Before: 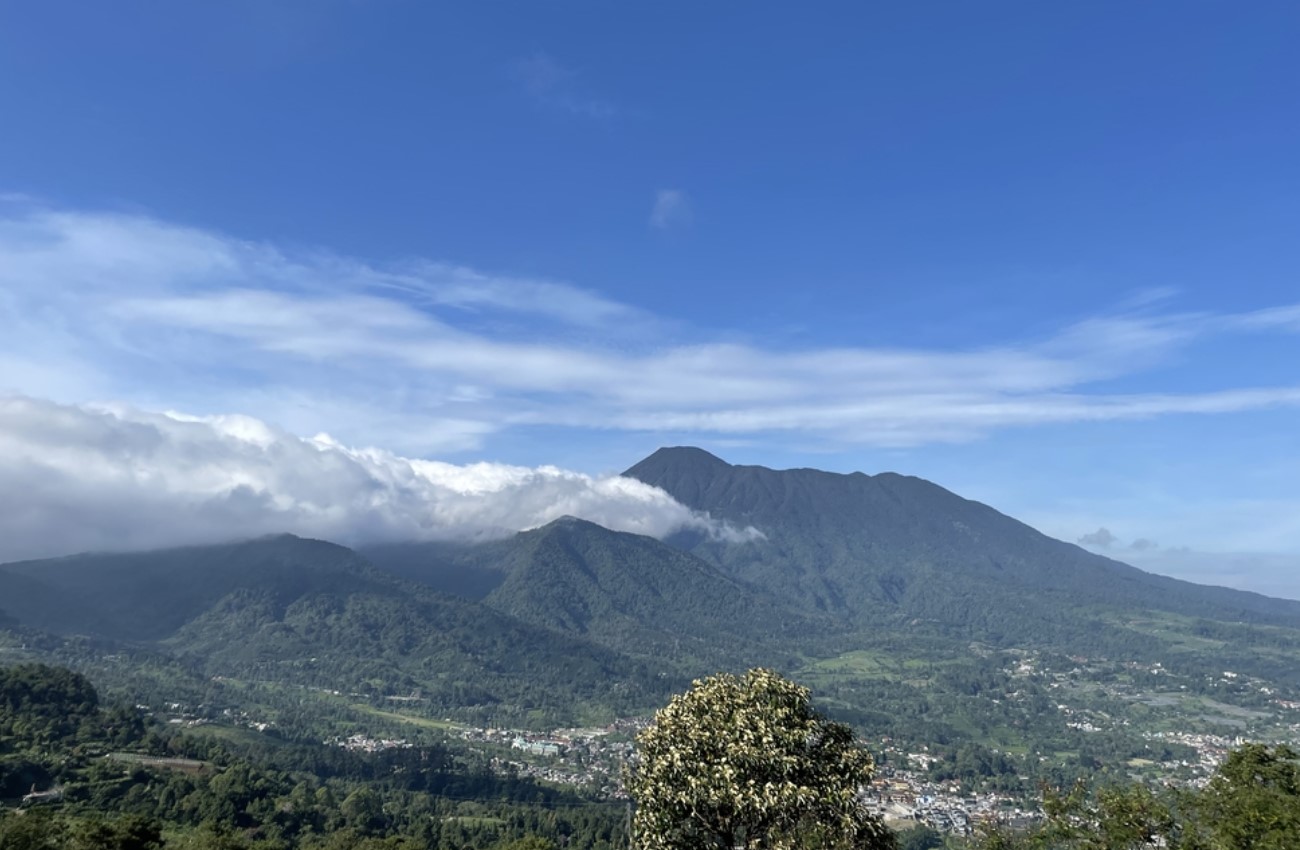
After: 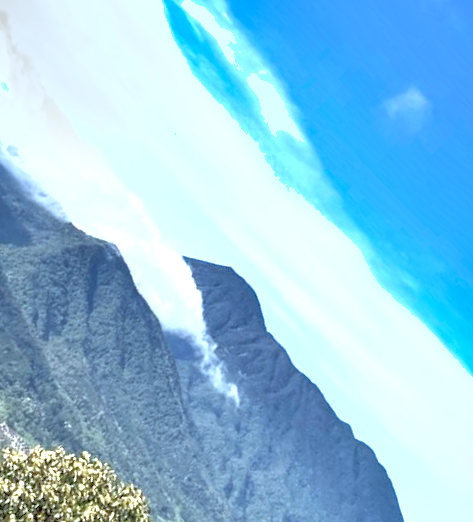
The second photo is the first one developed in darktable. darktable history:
local contrast: detail 109%
shadows and highlights: shadows 52.8, soften with gaussian
crop and rotate: angle -46.08°, top 16.78%, right 0.833%, bottom 11.612%
color correction: highlights a* -2.92, highlights b* -2.74, shadows a* 2.56, shadows b* 2.7
tone equalizer: -7 EV 0.159 EV, -6 EV 0.608 EV, -5 EV 1.15 EV, -4 EV 1.34 EV, -3 EV 1.15 EV, -2 EV 0.6 EV, -1 EV 0.157 EV
exposure: black level correction 0, exposure 1.576 EV, compensate highlight preservation false
